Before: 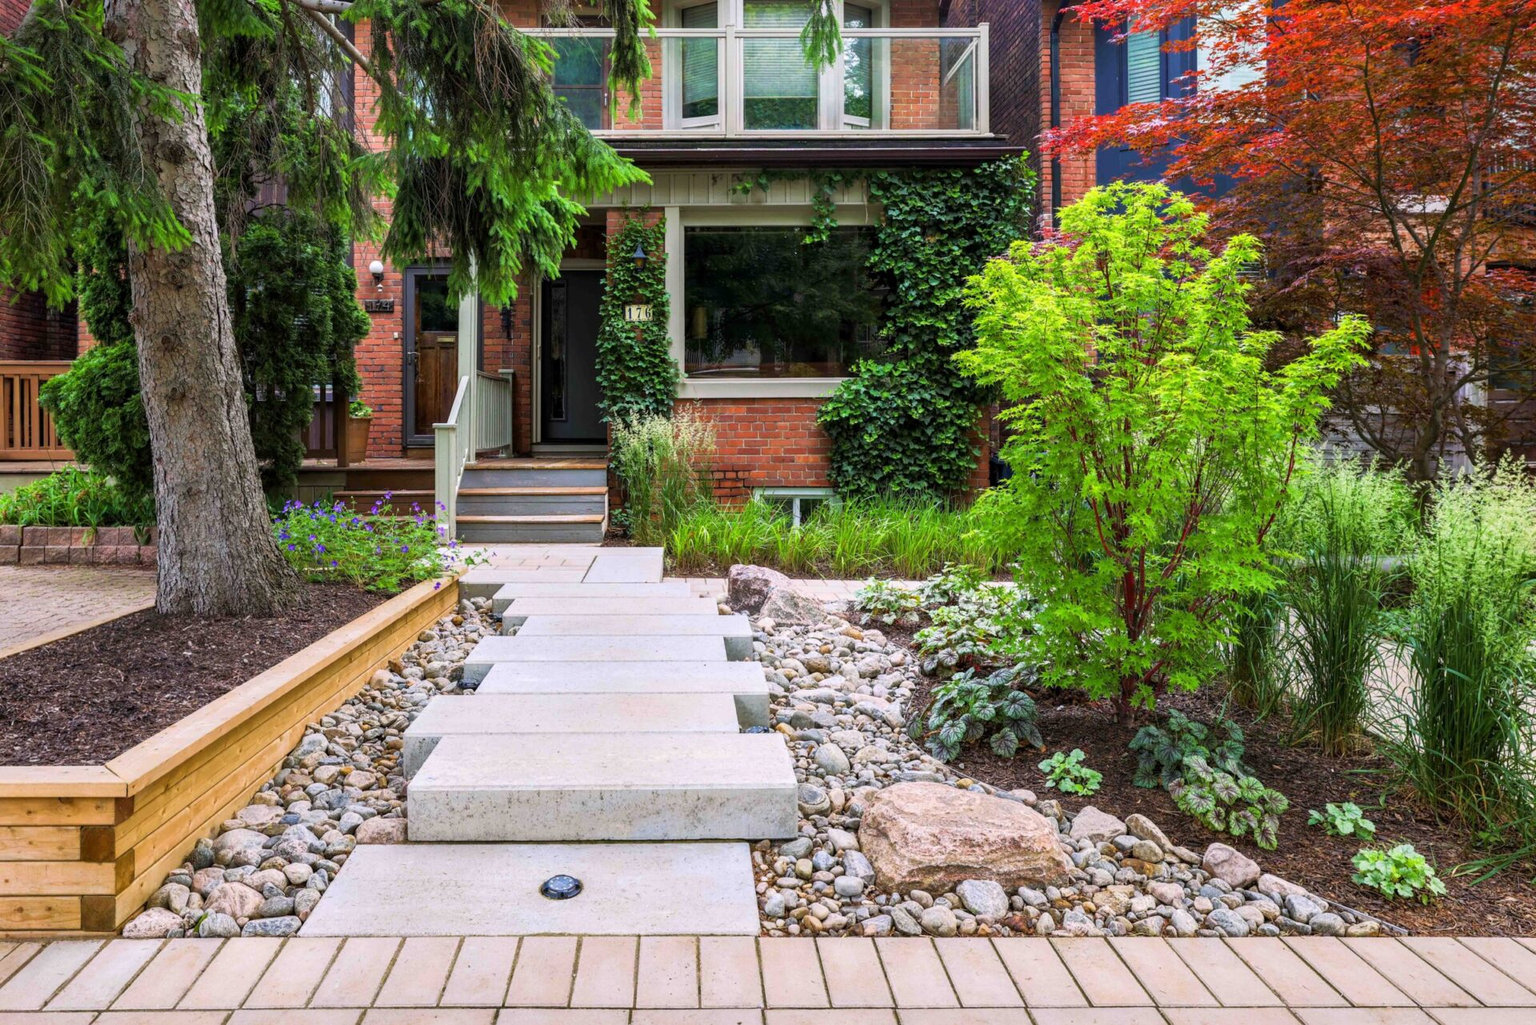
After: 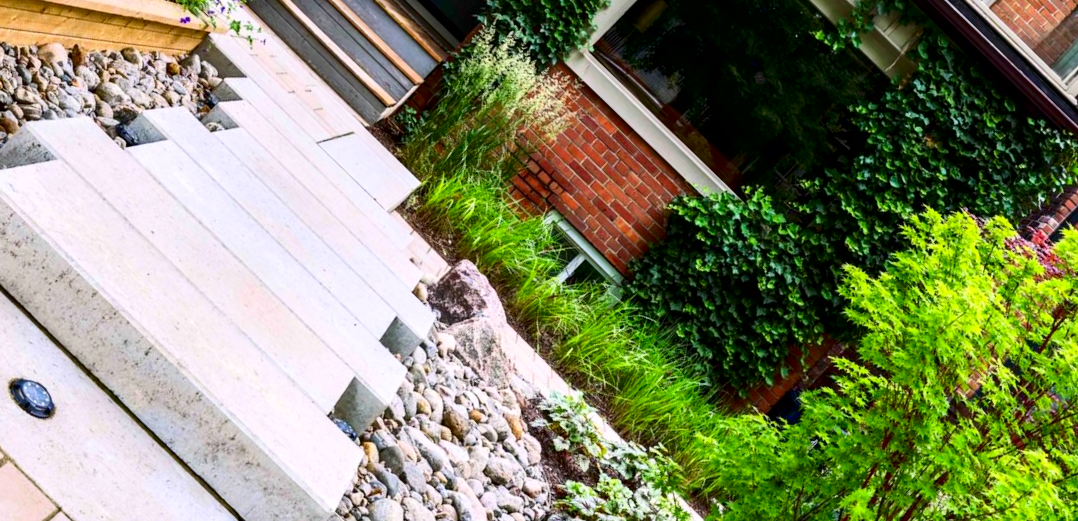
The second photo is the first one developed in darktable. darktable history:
contrast brightness saturation: contrast 0.198, brightness -0.105, saturation 0.097
exposure: black level correction 0.007, exposure 0.158 EV, compensate highlight preservation false
crop and rotate: angle -44.37°, top 16.585%, right 0.985%, bottom 11.643%
